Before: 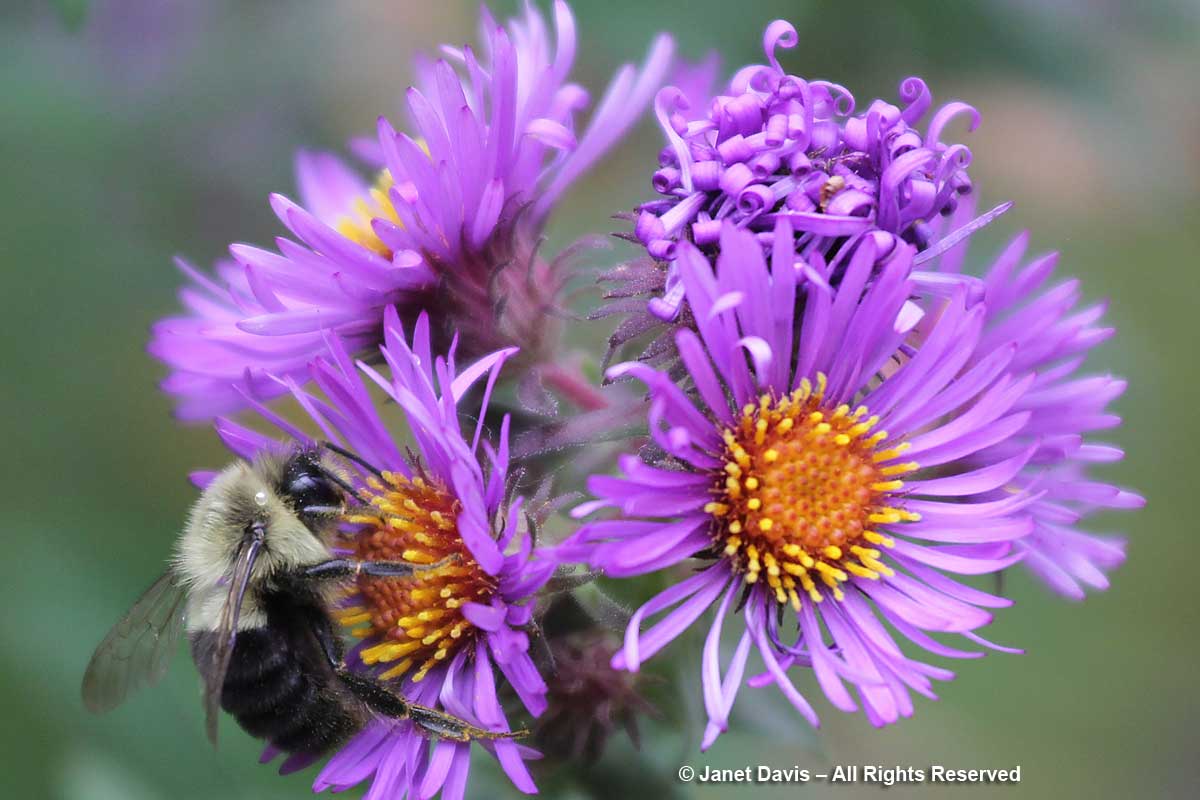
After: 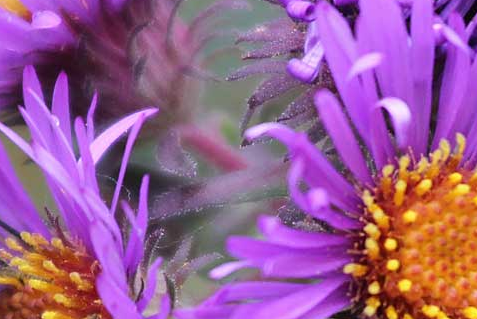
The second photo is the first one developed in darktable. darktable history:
crop: left 30.14%, top 29.947%, right 30.084%, bottom 30.108%
